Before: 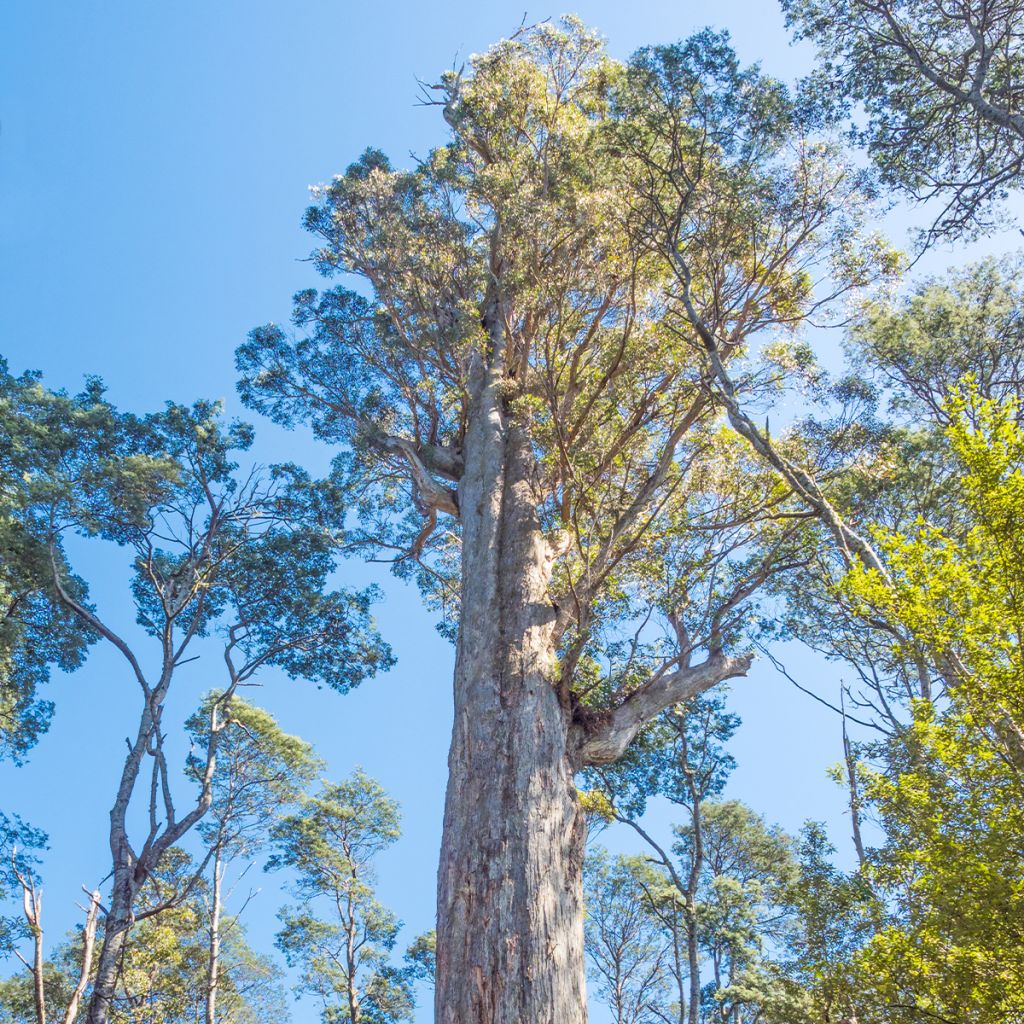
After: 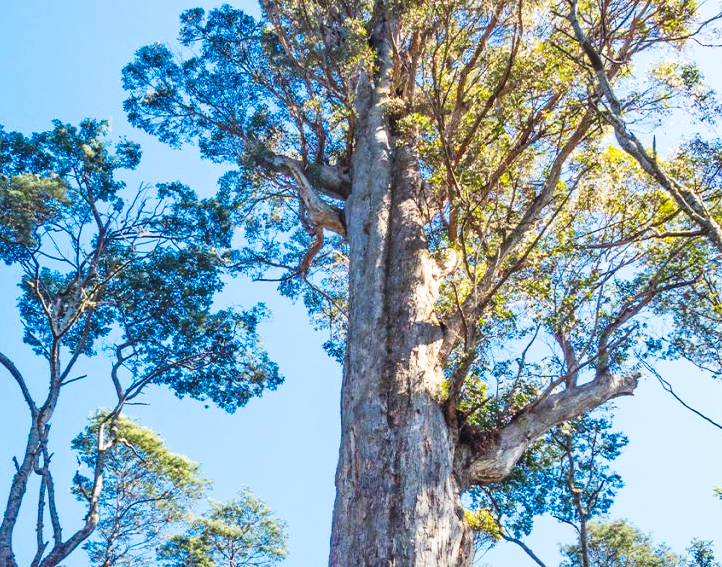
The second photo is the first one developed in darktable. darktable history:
crop: left 11.122%, top 27.481%, right 18.324%, bottom 17.134%
tone curve: curves: ch0 [(0, 0) (0.003, 0.047) (0.011, 0.047) (0.025, 0.049) (0.044, 0.051) (0.069, 0.055) (0.1, 0.066) (0.136, 0.089) (0.177, 0.12) (0.224, 0.155) (0.277, 0.205) (0.335, 0.281) (0.399, 0.37) (0.468, 0.47) (0.543, 0.574) (0.623, 0.687) (0.709, 0.801) (0.801, 0.89) (0.898, 0.963) (1, 1)], preserve colors none
